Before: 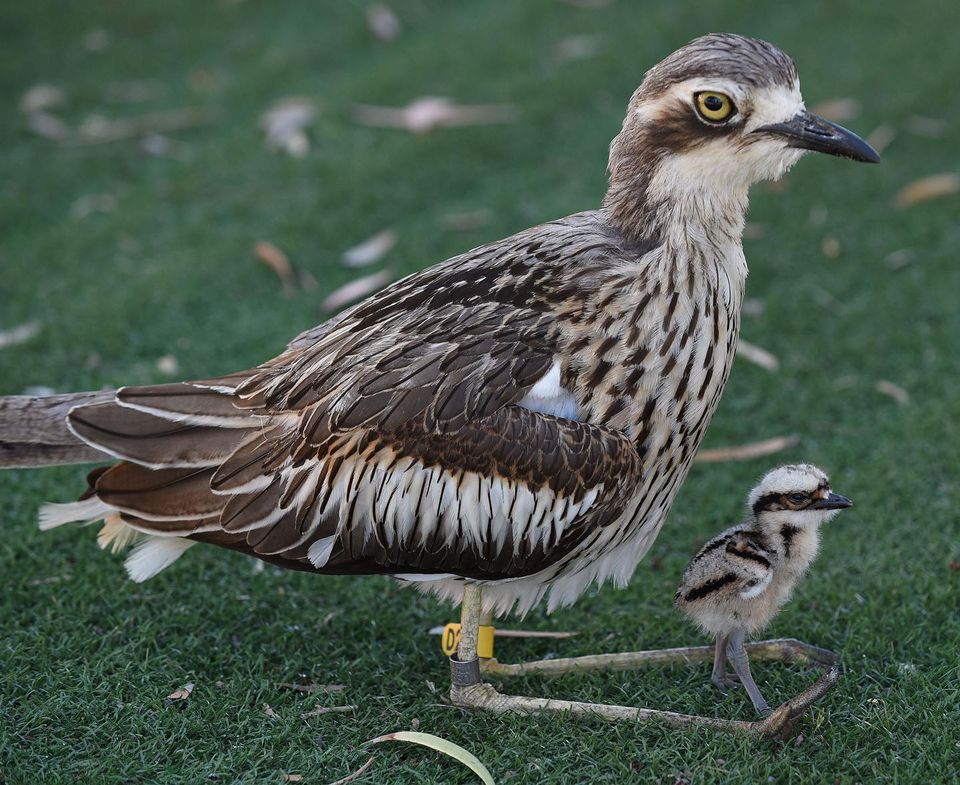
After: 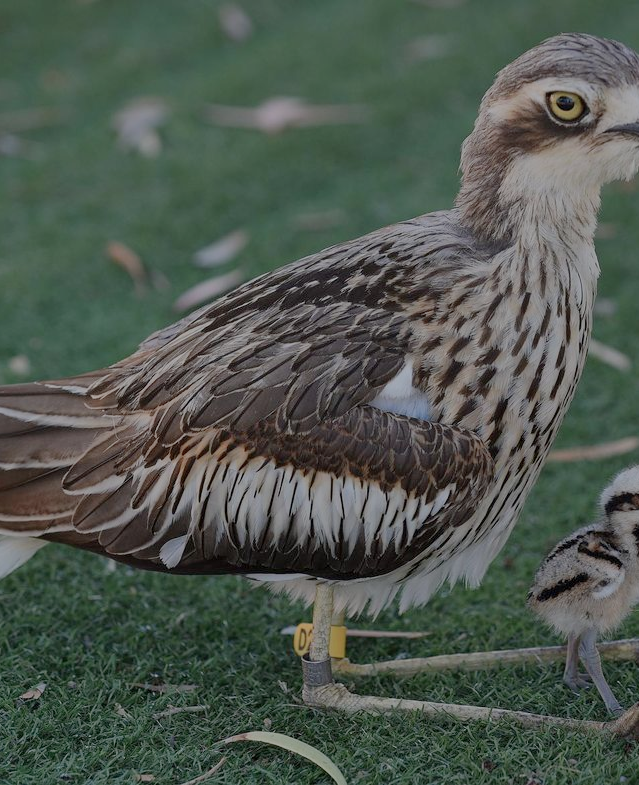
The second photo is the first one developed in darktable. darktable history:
levels: levels [0, 0.478, 1]
rgb levels: preserve colors max RGB
crop: left 15.419%, right 17.914%
color balance rgb: perceptual brilliance grading › global brilliance -48.39%
exposure: black level correction 0.001, exposure 1.646 EV, compensate exposure bias true, compensate highlight preservation false
